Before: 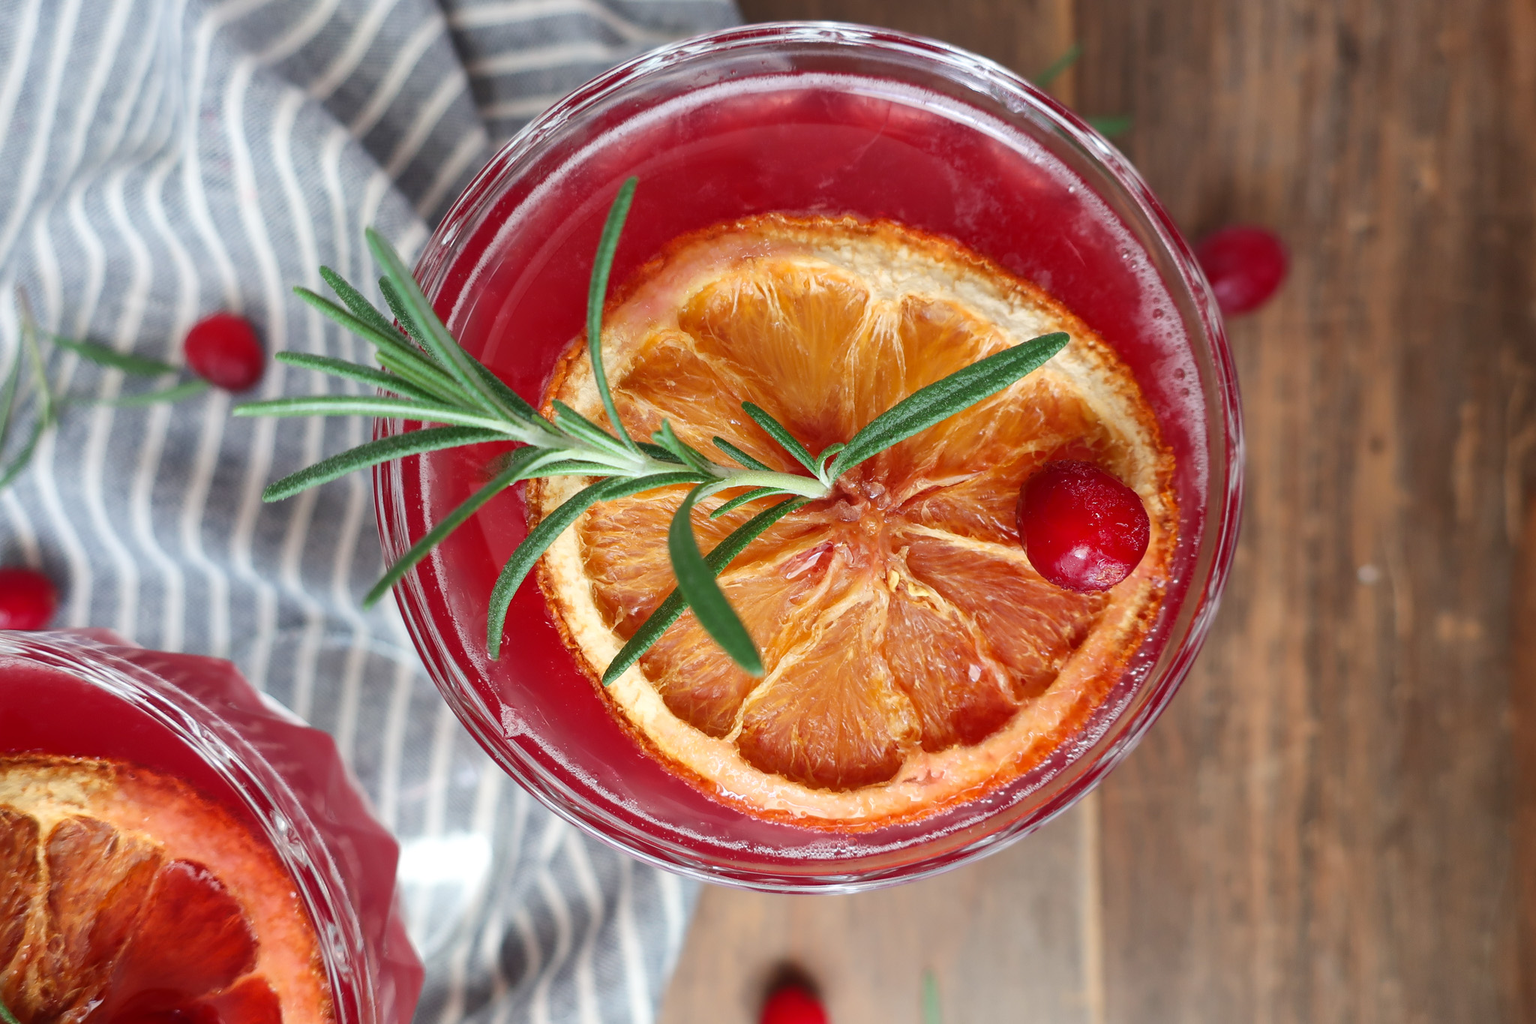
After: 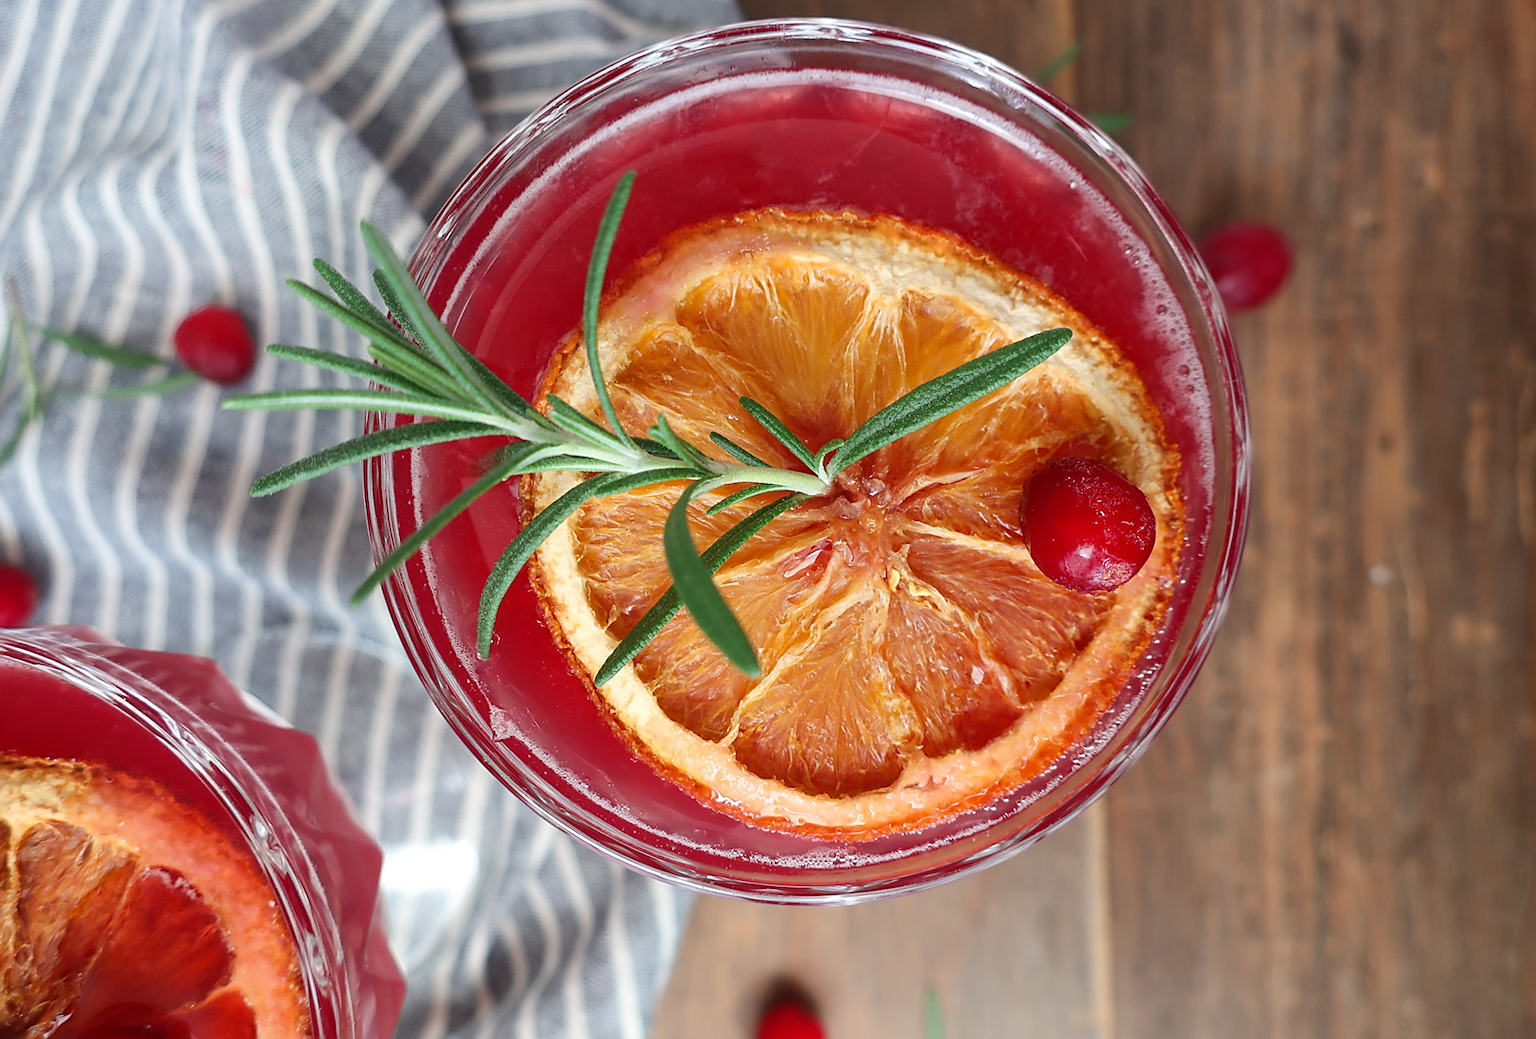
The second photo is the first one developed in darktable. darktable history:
rotate and perspective: rotation 0.226°, lens shift (vertical) -0.042, crop left 0.023, crop right 0.982, crop top 0.006, crop bottom 0.994
sharpen: on, module defaults
